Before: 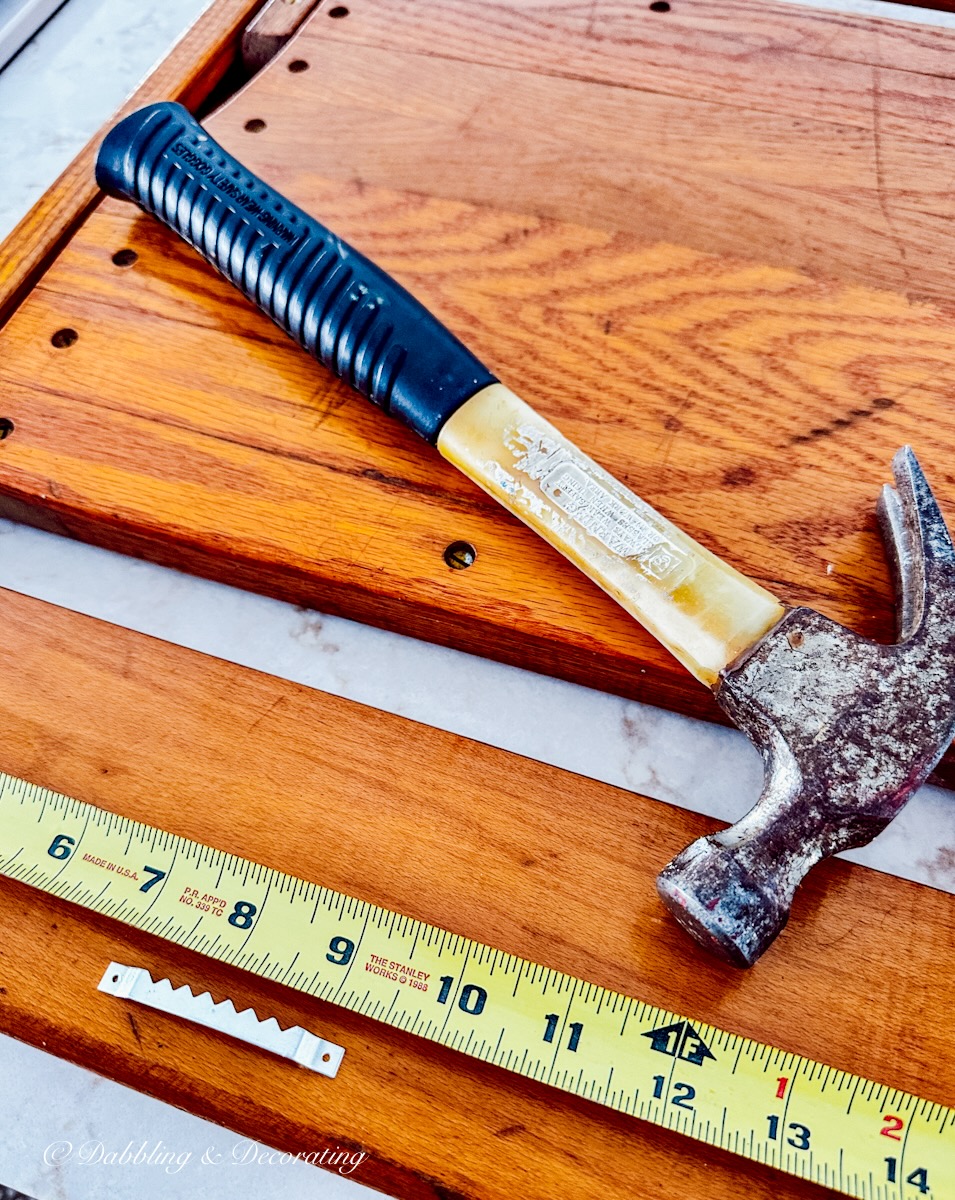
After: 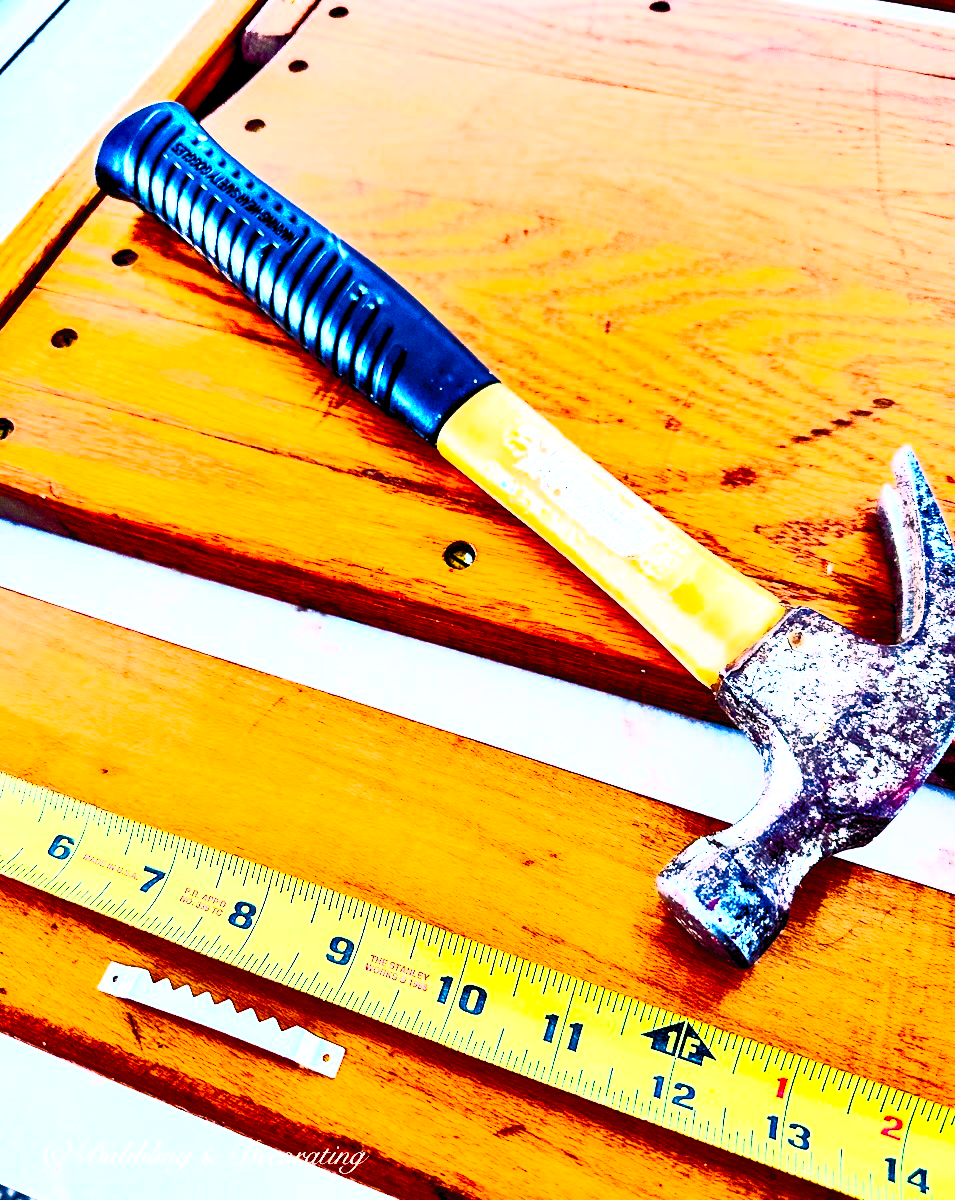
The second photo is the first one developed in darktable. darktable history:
exposure: exposure 0.556 EV, compensate highlight preservation false
color balance rgb: shadows lift › luminance -28.76%, shadows lift › chroma 10%, shadows lift › hue 230°, power › chroma 0.5%, power › hue 215°, highlights gain › luminance 7.14%, highlights gain › chroma 1%, highlights gain › hue 50°, global offset › luminance -0.29%, global offset › hue 260°, perceptual saturation grading › global saturation 20%, perceptual saturation grading › highlights -13.92%, perceptual saturation grading › shadows 50%
contrast brightness saturation: contrast 0.83, brightness 0.59, saturation 0.59
